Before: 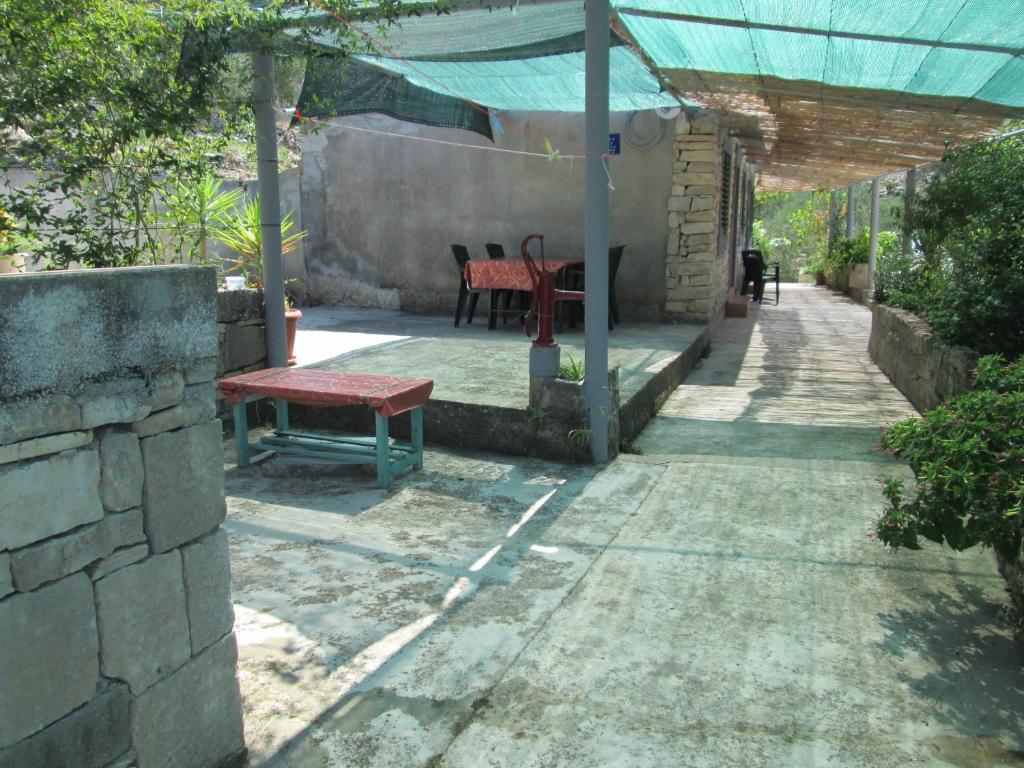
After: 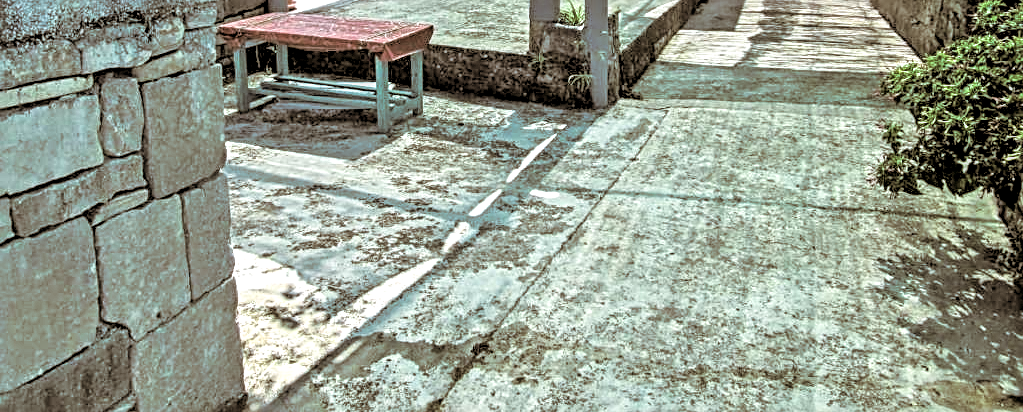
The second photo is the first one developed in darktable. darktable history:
local contrast: highlights 25%, detail 150%
crop and rotate: top 46.237%
filmic rgb: black relative exposure -4.91 EV, white relative exposure 2.84 EV, hardness 3.7
tone equalizer: -7 EV 0.15 EV, -6 EV 0.6 EV, -5 EV 1.15 EV, -4 EV 1.33 EV, -3 EV 1.15 EV, -2 EV 0.6 EV, -1 EV 0.15 EV, mask exposure compensation -0.5 EV
sharpen: radius 2.767
color balance: on, module defaults
split-toning: shadows › hue 32.4°, shadows › saturation 0.51, highlights › hue 180°, highlights › saturation 0, balance -60.17, compress 55.19%
contrast equalizer: octaves 7, y [[0.502, 0.517, 0.543, 0.576, 0.611, 0.631], [0.5 ×6], [0.5 ×6], [0 ×6], [0 ×6]]
